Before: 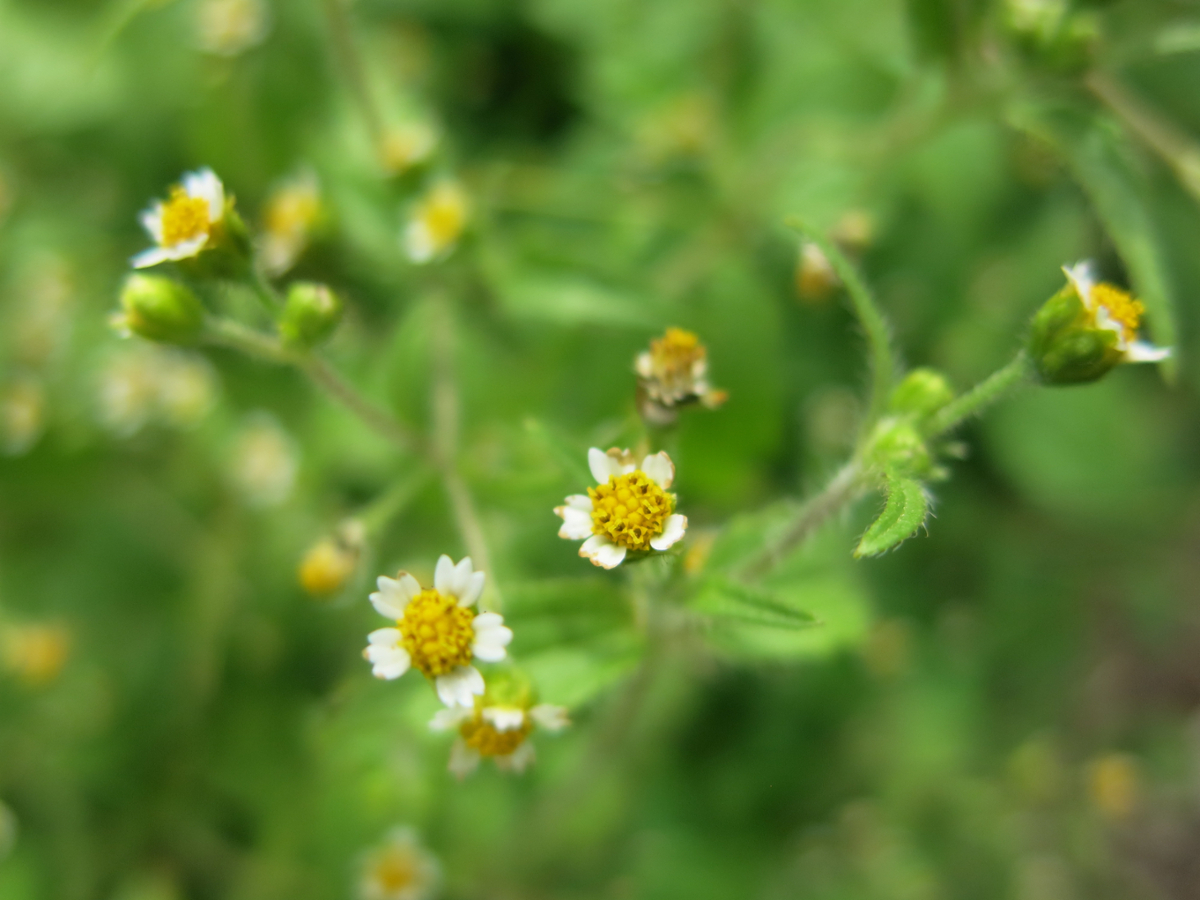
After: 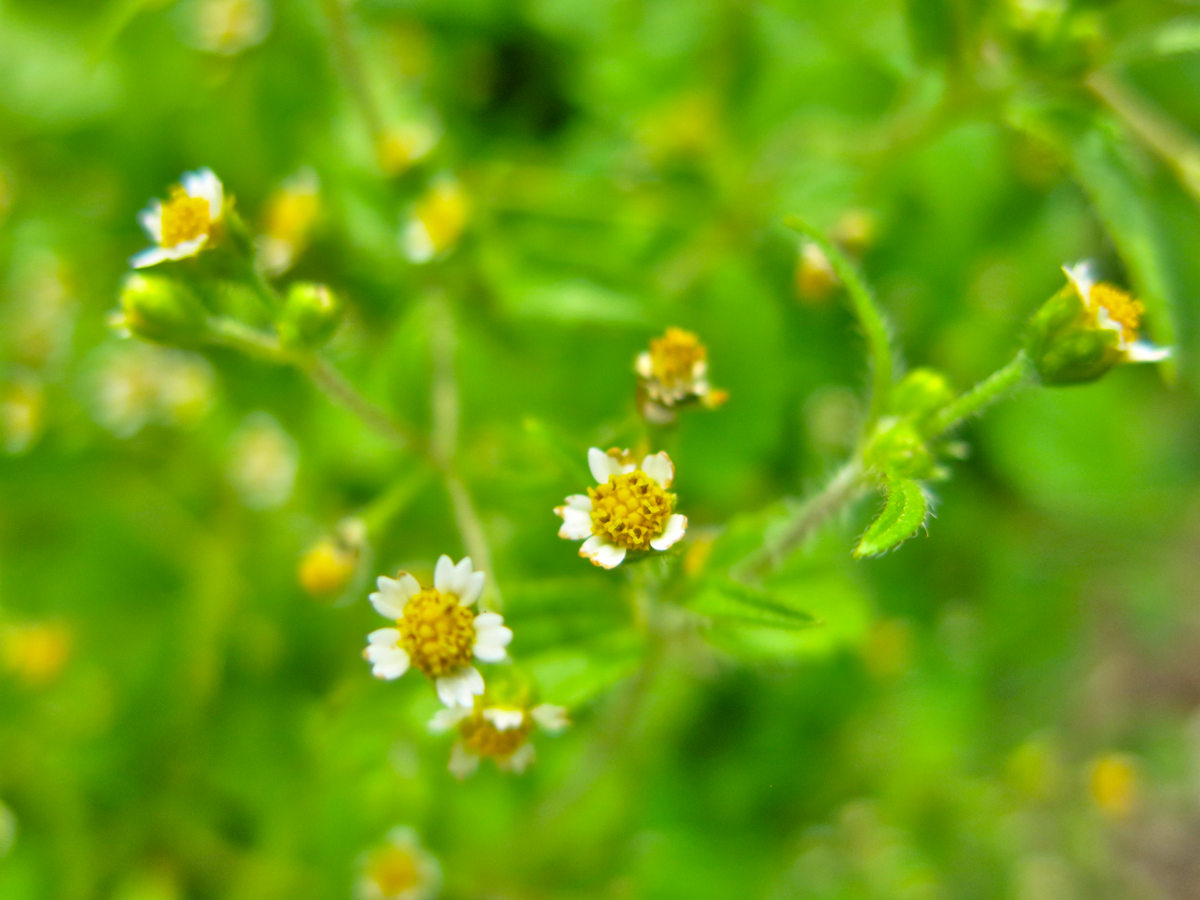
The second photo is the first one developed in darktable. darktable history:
color balance rgb: perceptual saturation grading › global saturation 20%, global vibrance 20%
tone equalizer: -7 EV 0.15 EV, -6 EV 0.6 EV, -5 EV 1.15 EV, -4 EV 1.33 EV, -3 EV 1.15 EV, -2 EV 0.6 EV, -1 EV 0.15 EV, mask exposure compensation -0.5 EV
shadows and highlights: soften with gaussian
